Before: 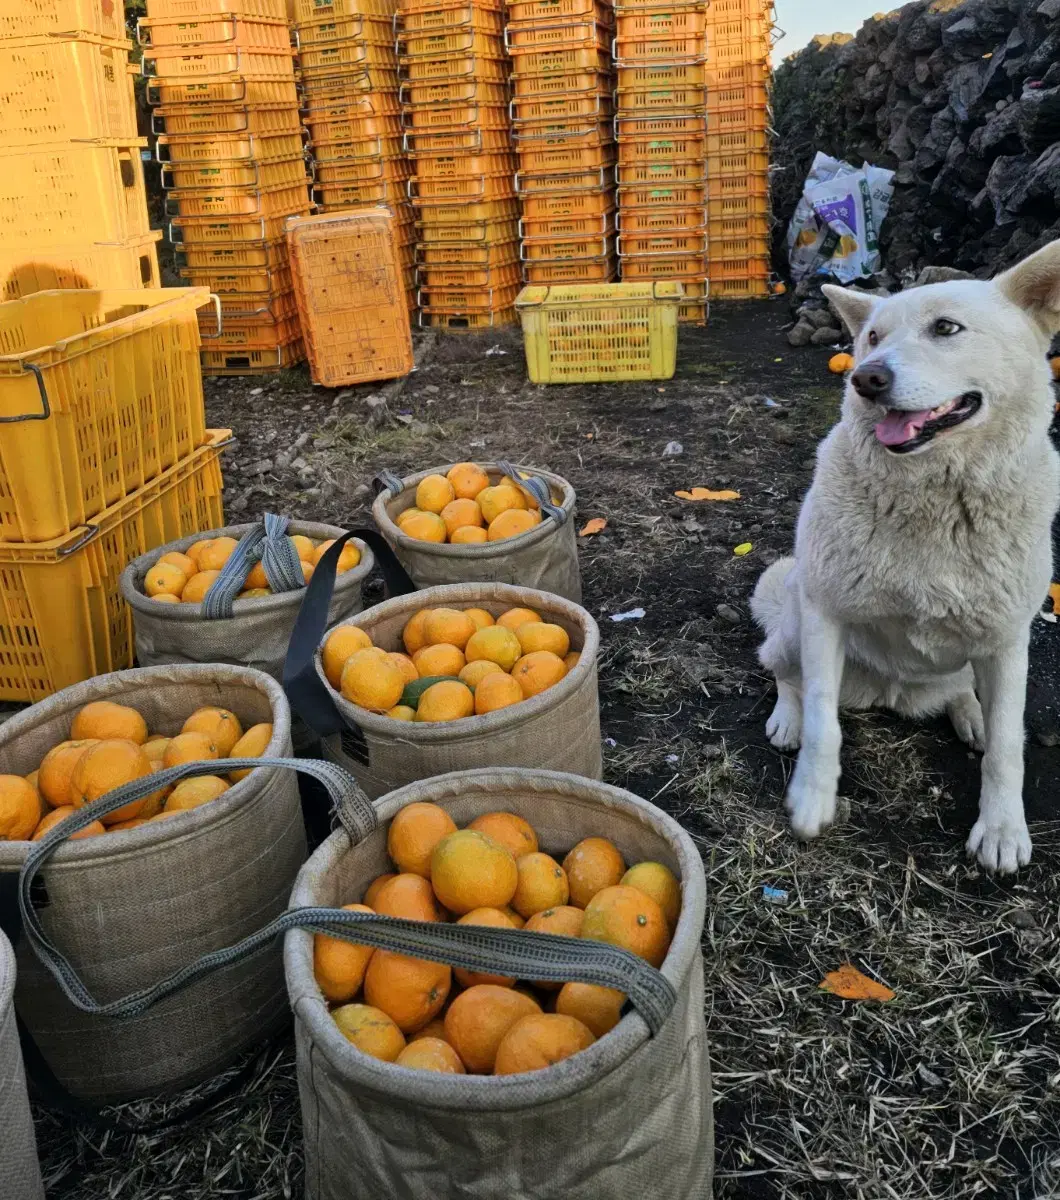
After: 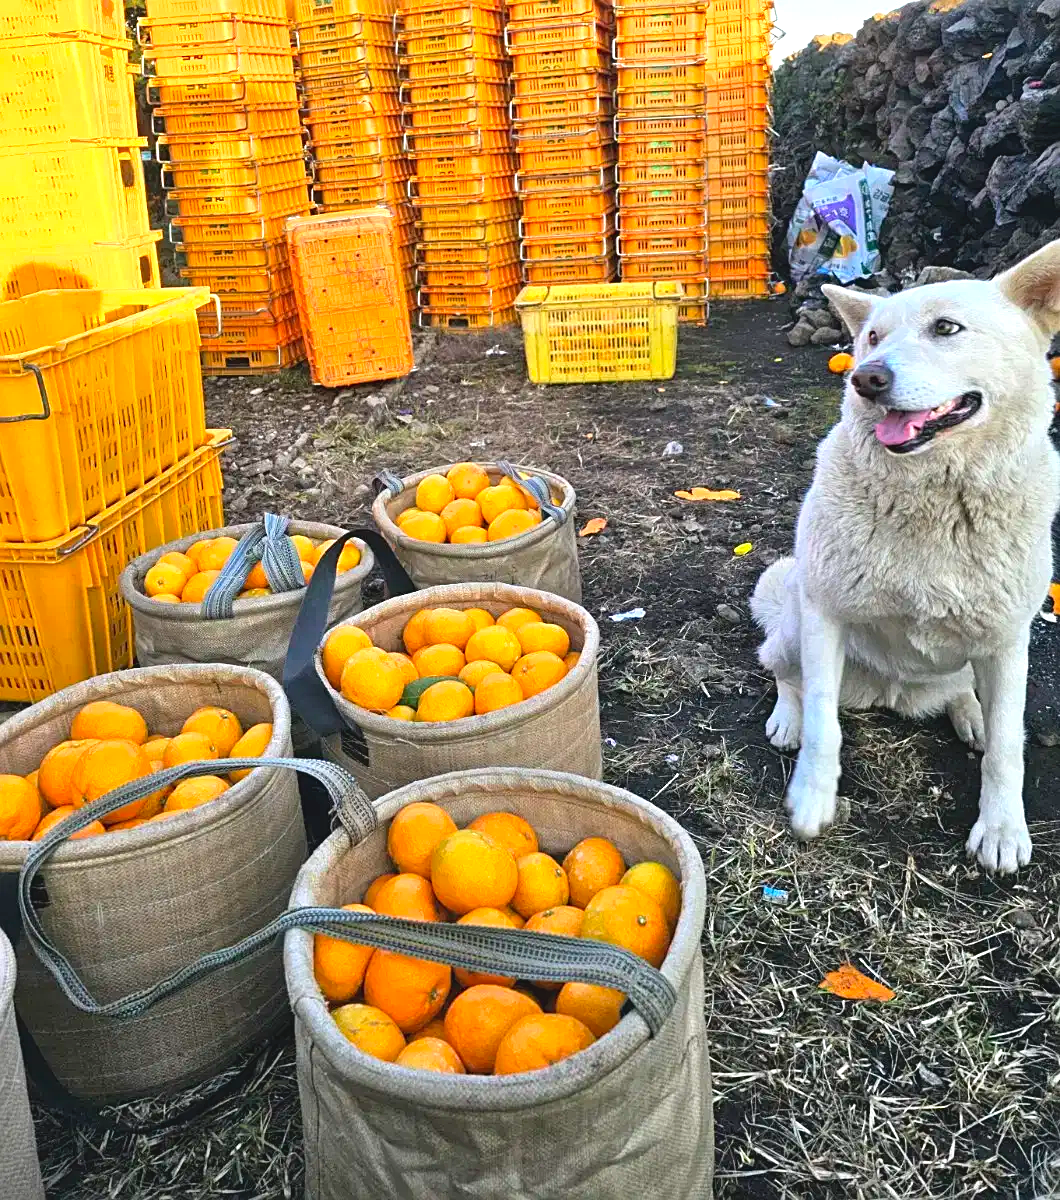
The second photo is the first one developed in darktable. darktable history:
sharpen: on, module defaults
exposure: black level correction 0, exposure 1 EV, compensate highlight preservation false
contrast brightness saturation: contrast -0.098, brightness 0.045, saturation 0.08
